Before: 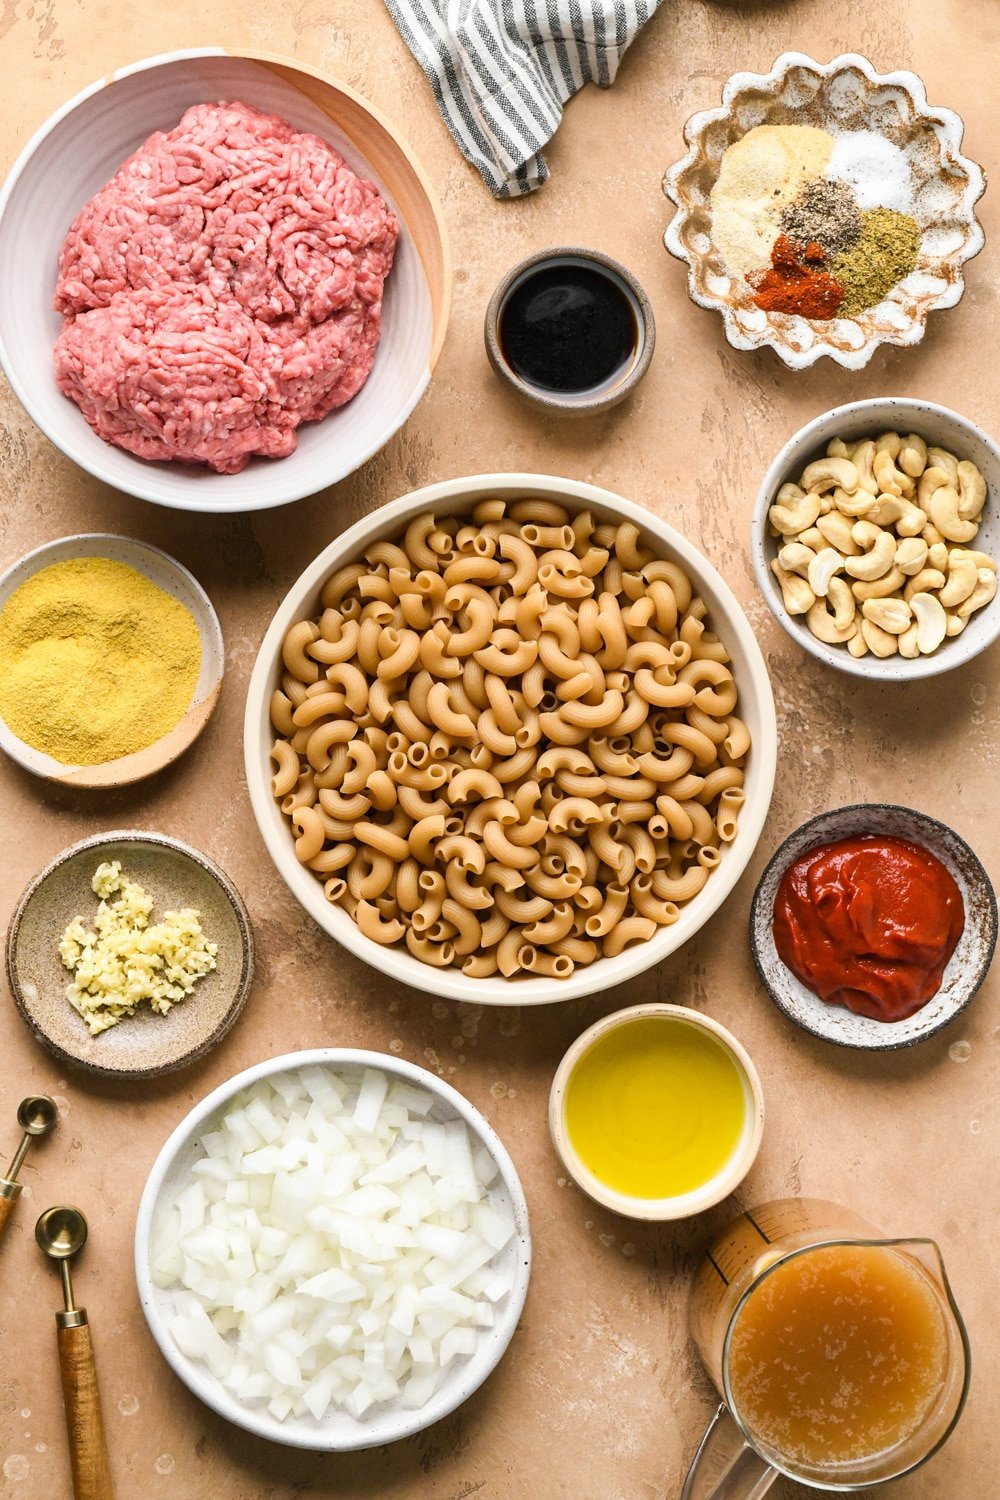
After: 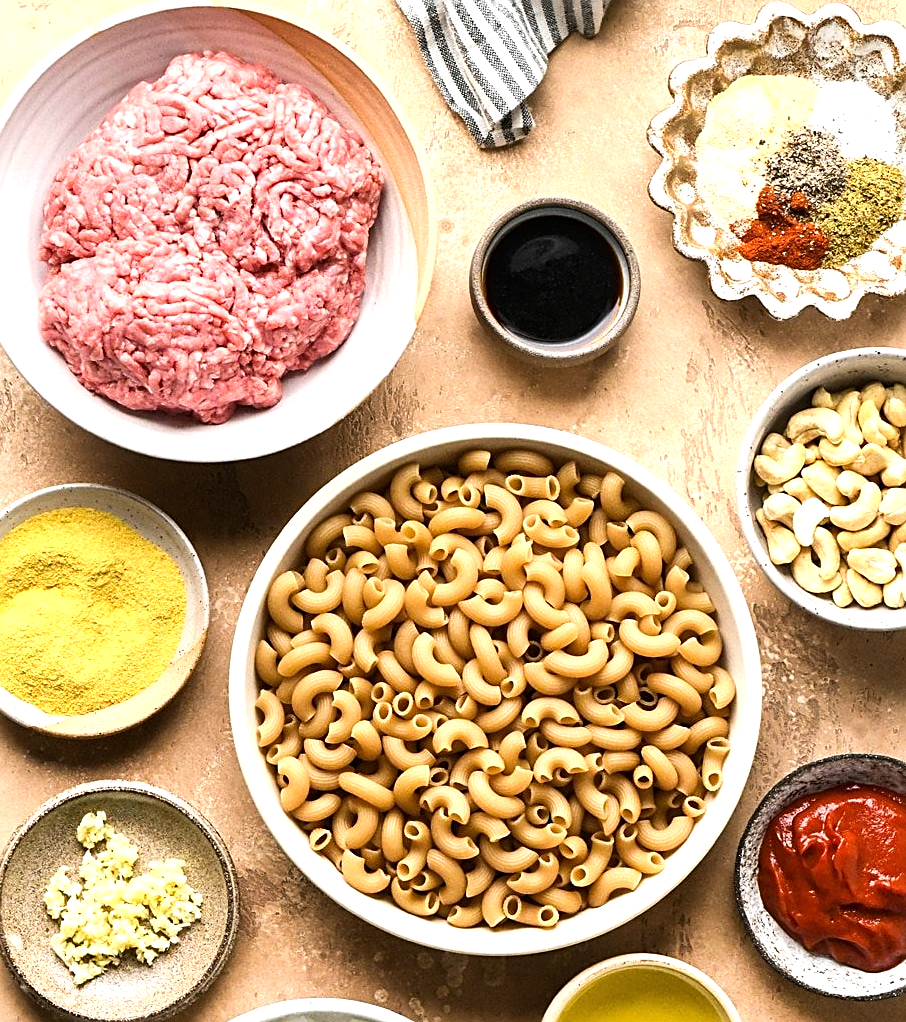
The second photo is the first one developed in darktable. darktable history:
tone equalizer: -8 EV -0.757 EV, -7 EV -0.685 EV, -6 EV -0.634 EV, -5 EV -0.392 EV, -3 EV 0.366 EV, -2 EV 0.6 EV, -1 EV 0.676 EV, +0 EV 0.761 EV, edges refinement/feathering 500, mask exposure compensation -1.57 EV, preserve details guided filter
crop: left 1.582%, top 3.362%, right 7.737%, bottom 28.475%
sharpen: on, module defaults
